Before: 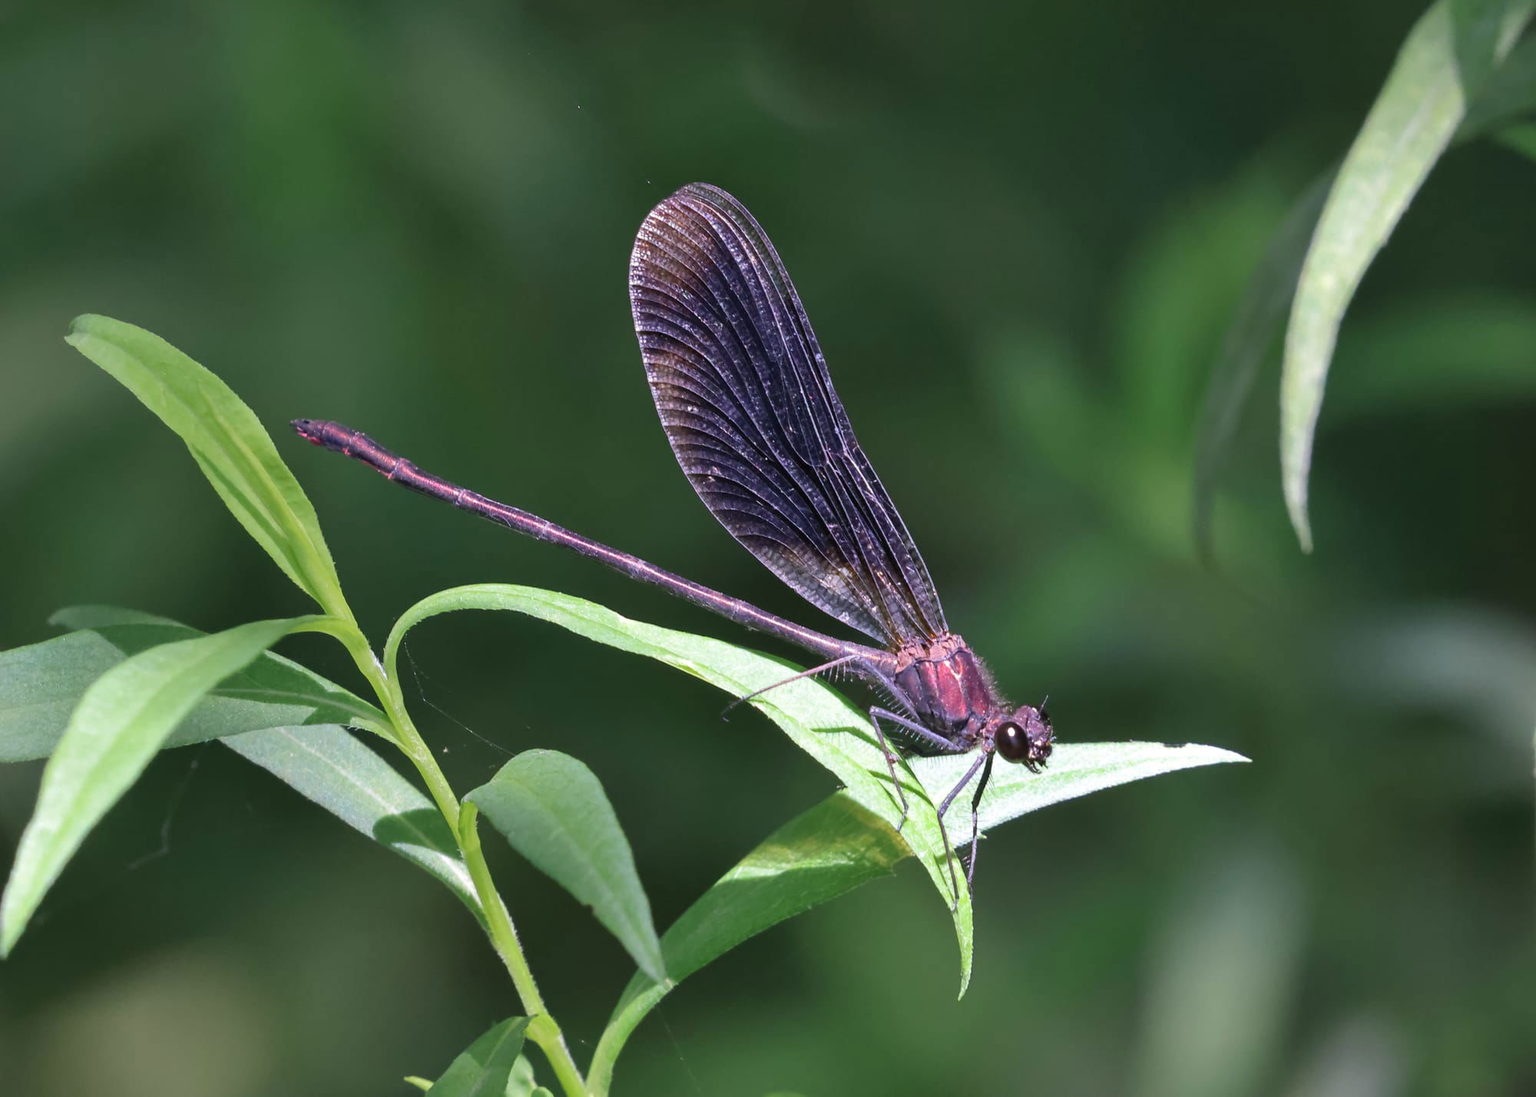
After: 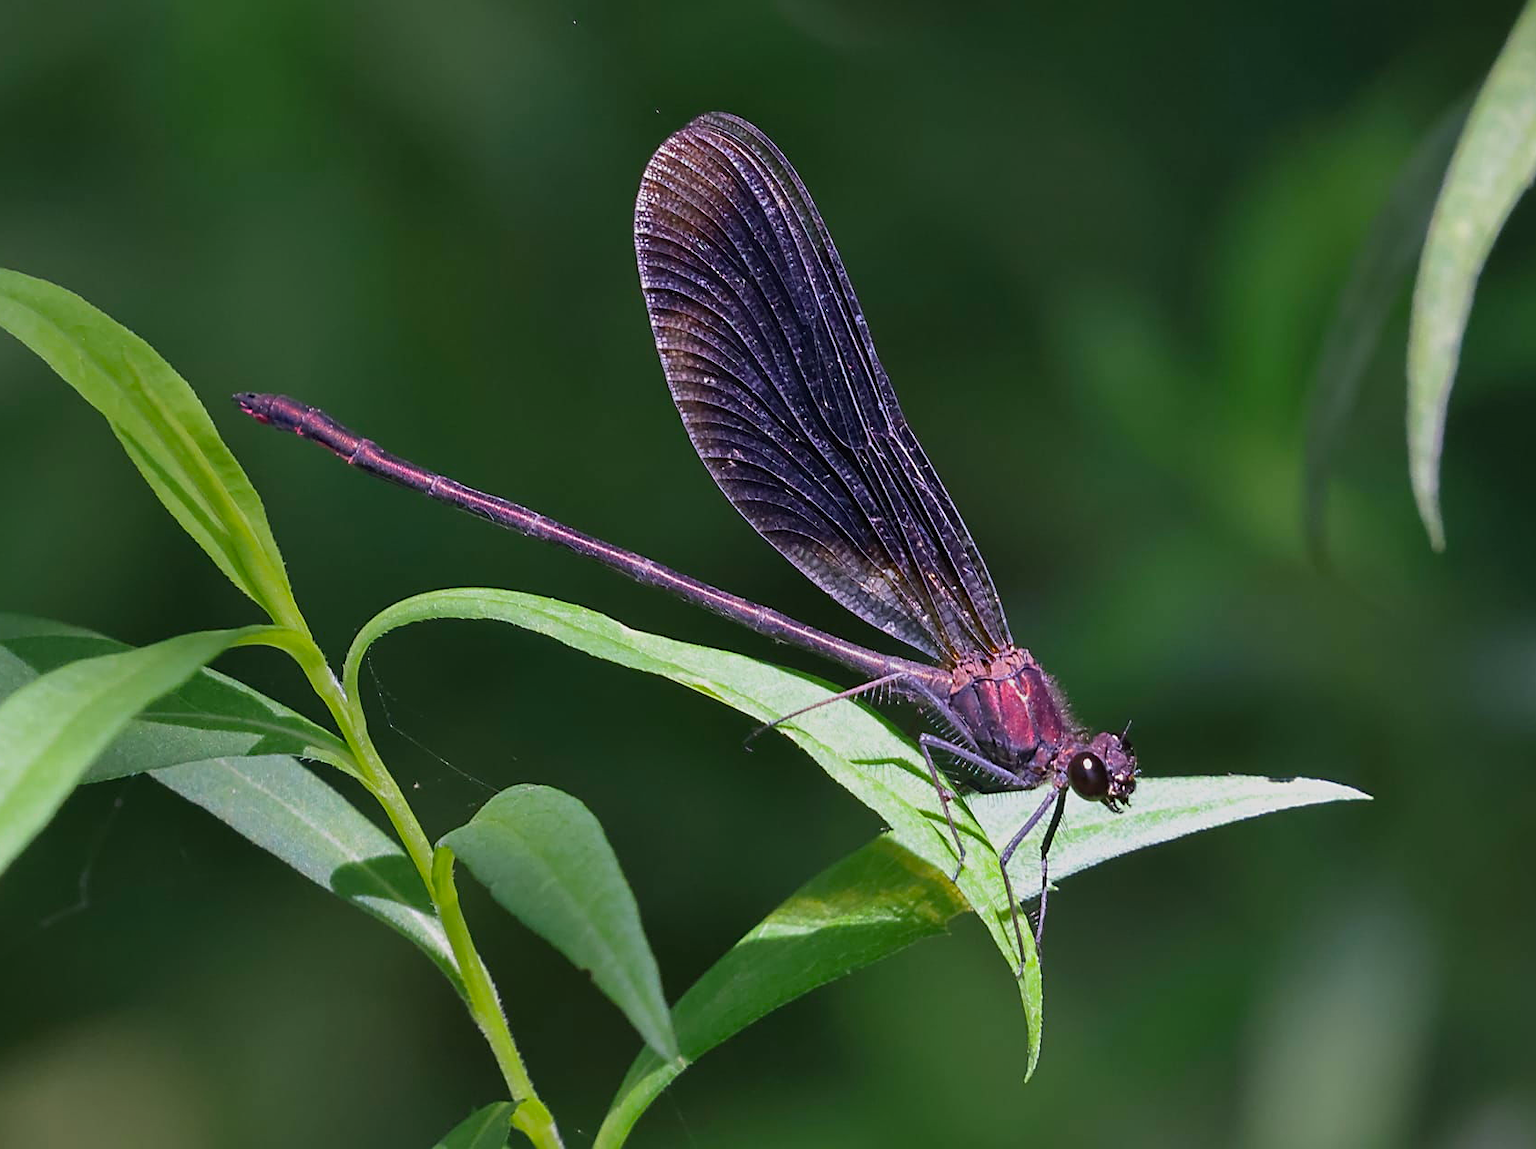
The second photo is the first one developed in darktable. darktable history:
sharpen: on, module defaults
crop: left 6.158%, top 8.102%, right 9.528%, bottom 3.579%
exposure: exposure -0.494 EV, compensate highlight preservation false
color balance rgb: perceptual saturation grading › global saturation 19.683%, global vibrance 20%
